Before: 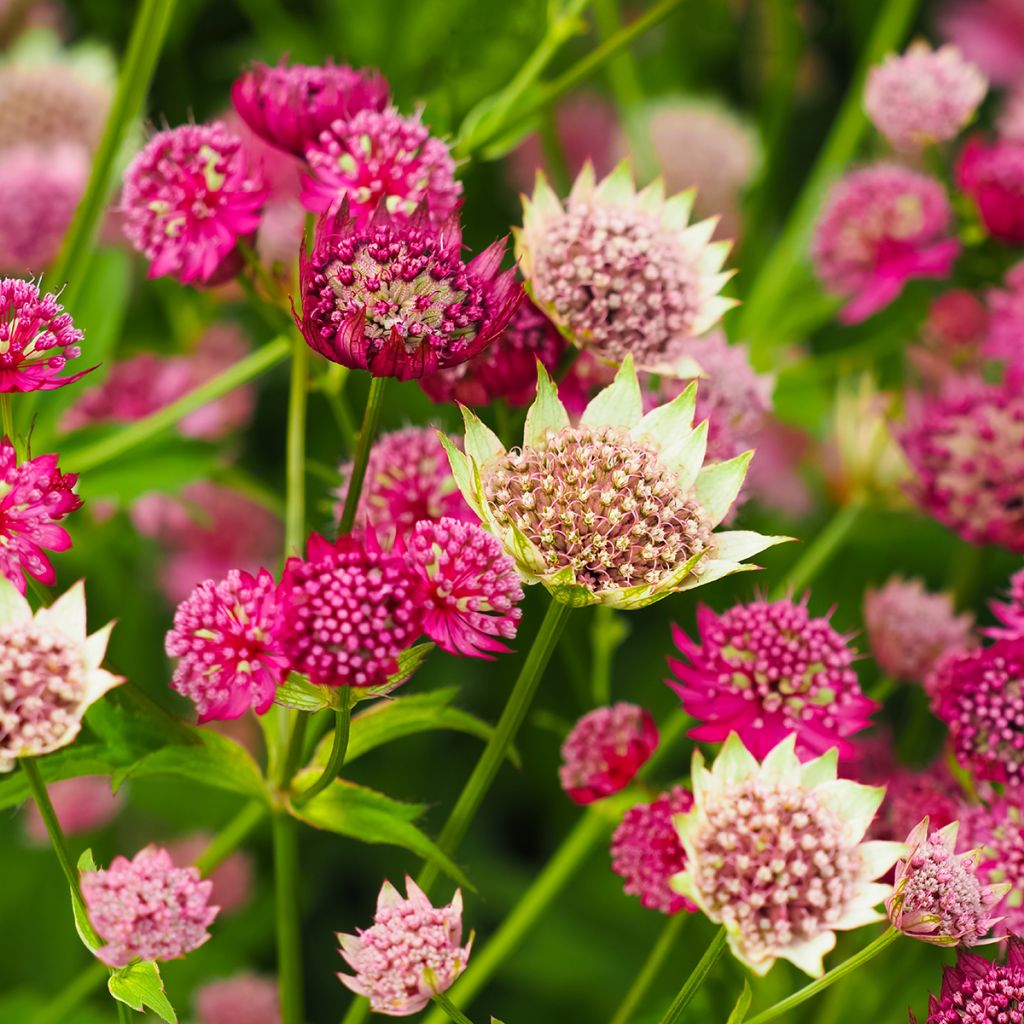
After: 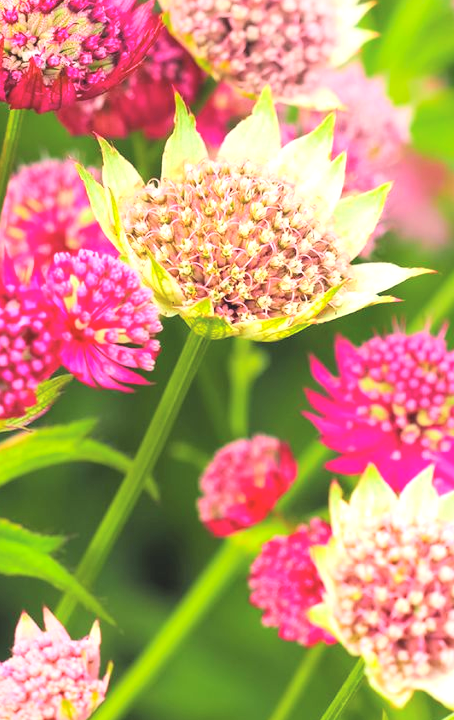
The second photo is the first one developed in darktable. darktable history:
contrast brightness saturation: contrast 0.1, brightness 0.3, saturation 0.14
color balance: mode lift, gamma, gain (sRGB)
crop: left 35.432%, top 26.233%, right 20.145%, bottom 3.432%
exposure: black level correction -0.002, exposure 0.54 EV, compensate highlight preservation false
